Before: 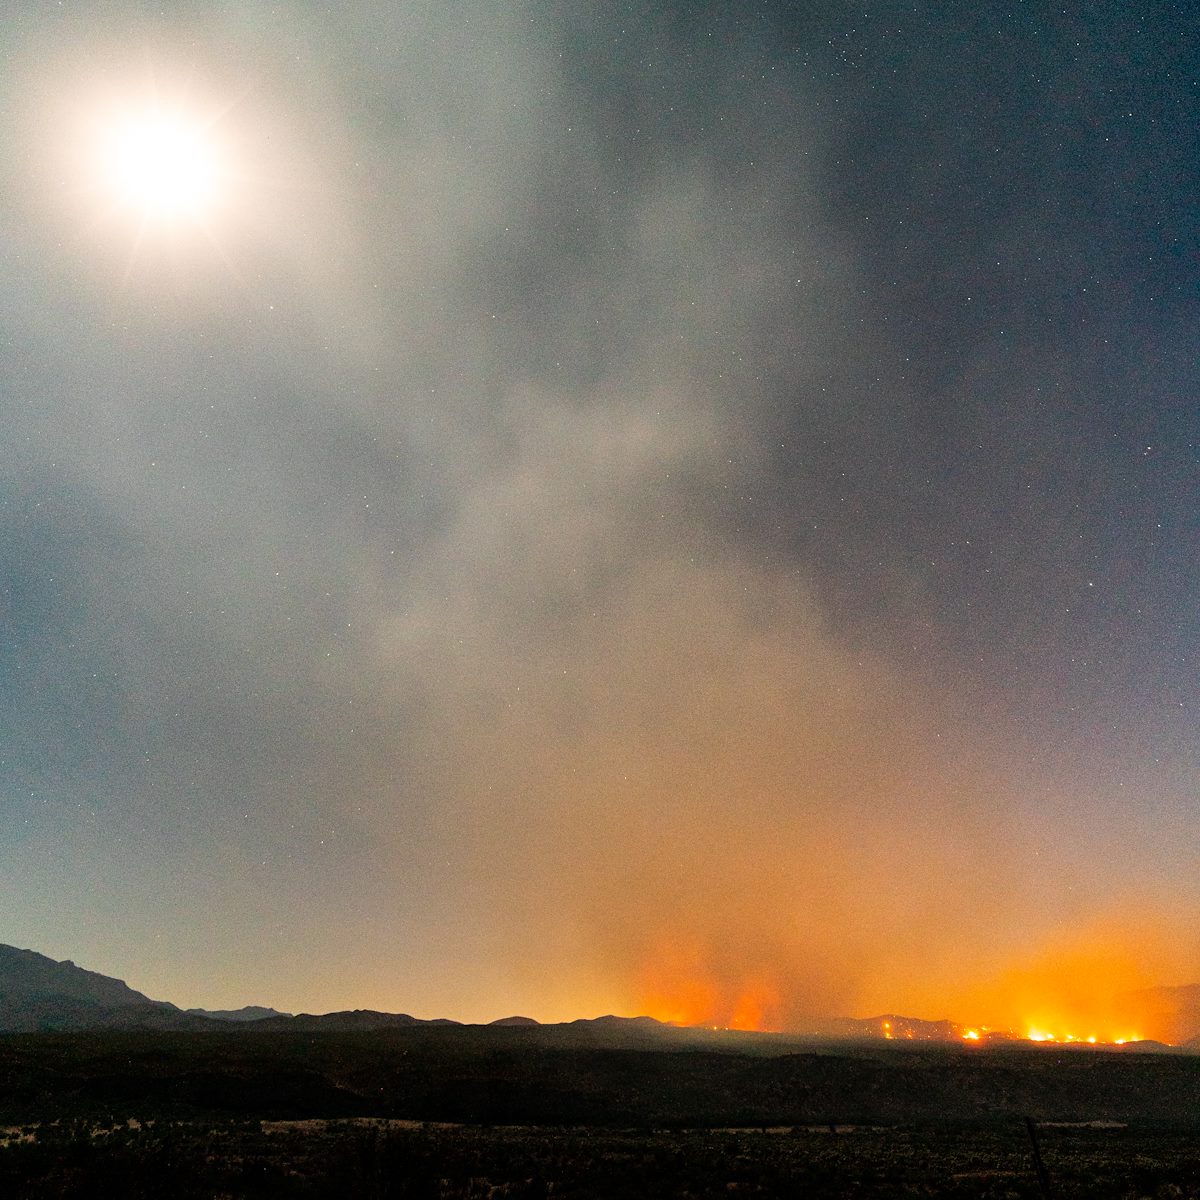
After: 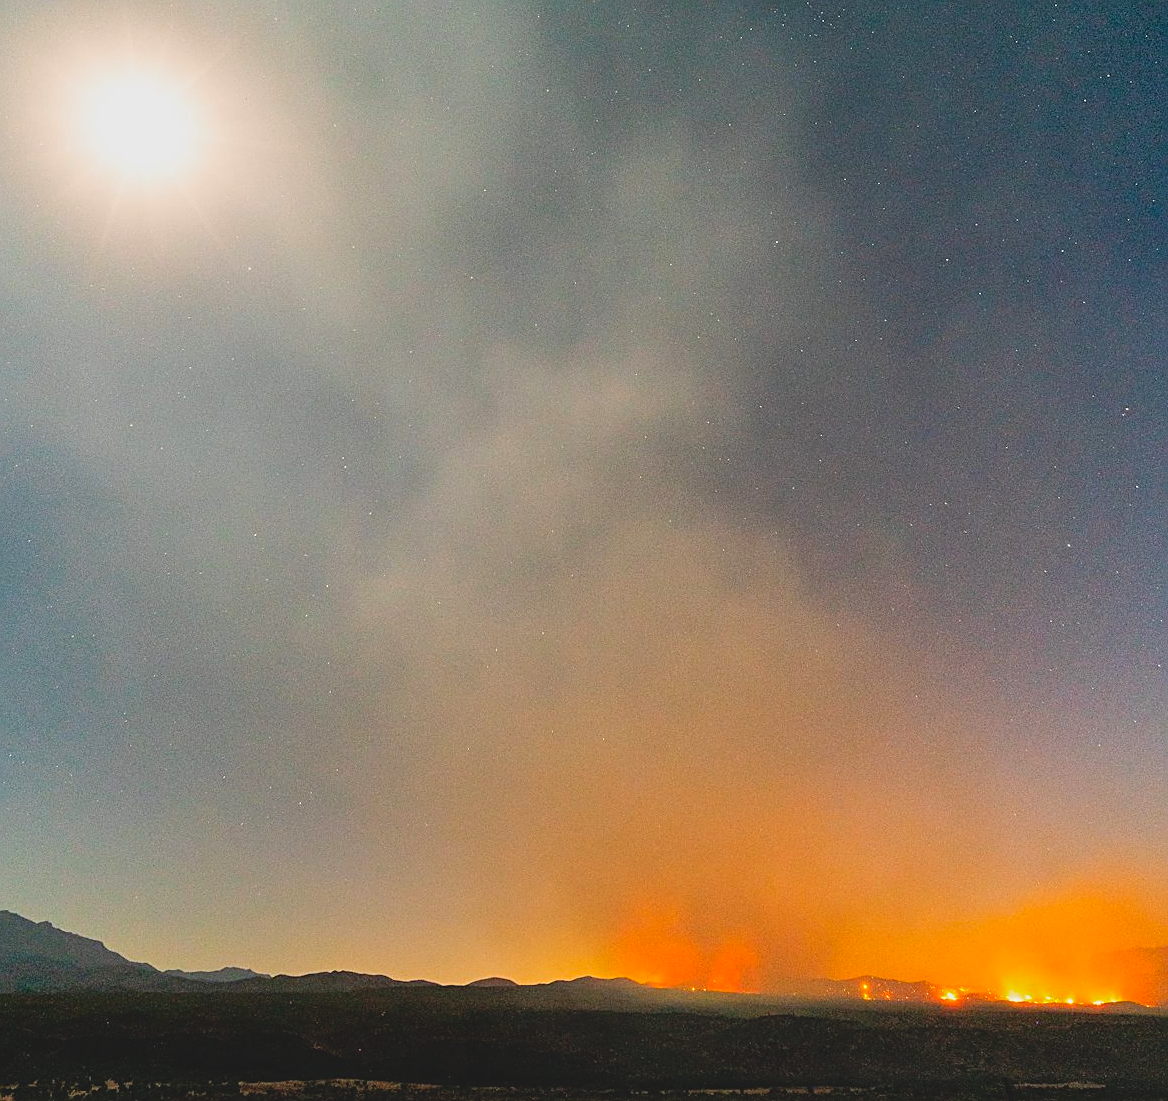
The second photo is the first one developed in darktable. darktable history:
contrast brightness saturation: contrast -0.165, brightness 0.046, saturation -0.134
crop: left 1.913%, top 3.287%, right 0.739%, bottom 4.936%
color correction: highlights b* 0.014, saturation 1.37
sharpen: on, module defaults
